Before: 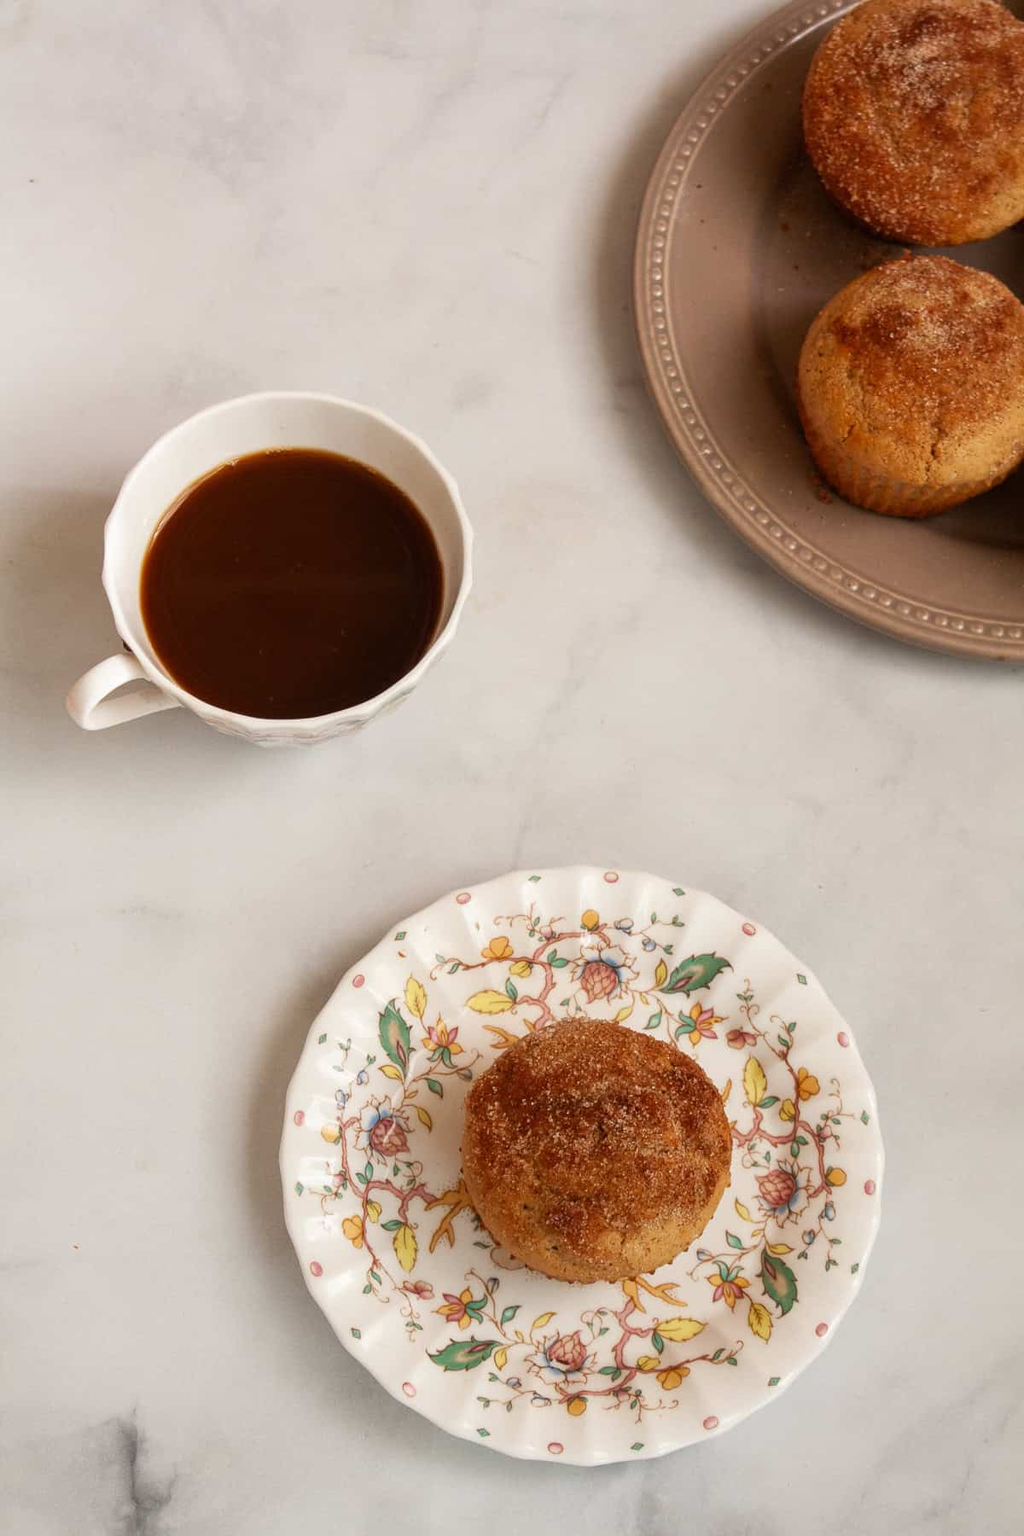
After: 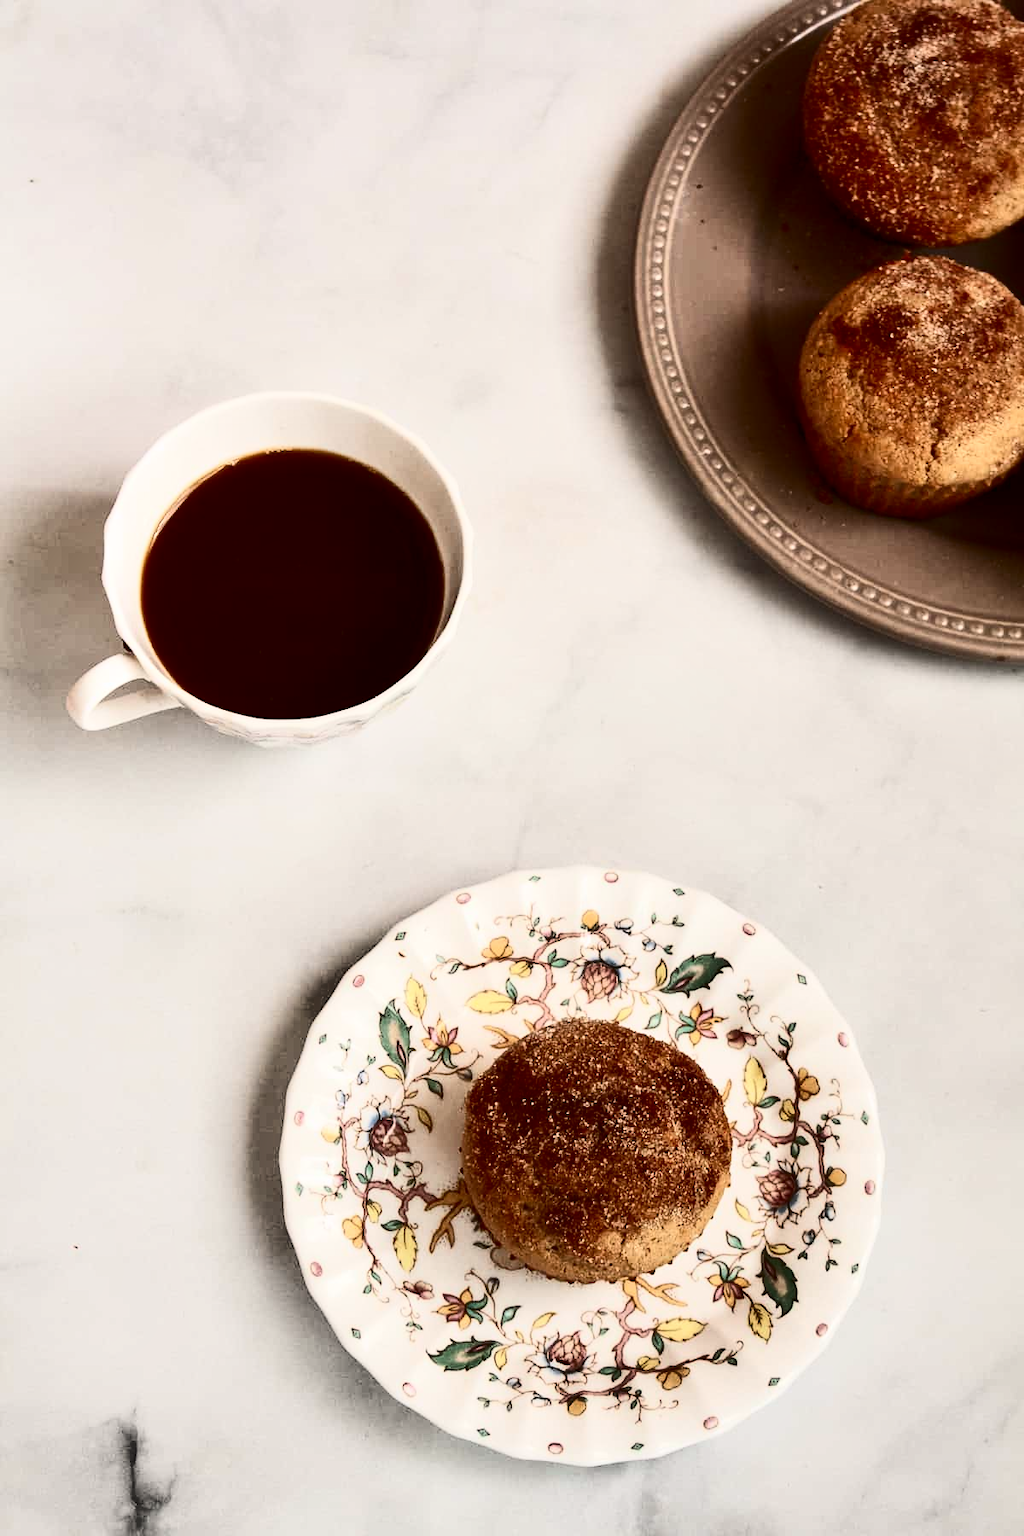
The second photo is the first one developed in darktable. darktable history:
contrast brightness saturation: contrast 0.5, saturation -0.1
shadows and highlights: highlights color adjustment 0%, low approximation 0.01, soften with gaussian
